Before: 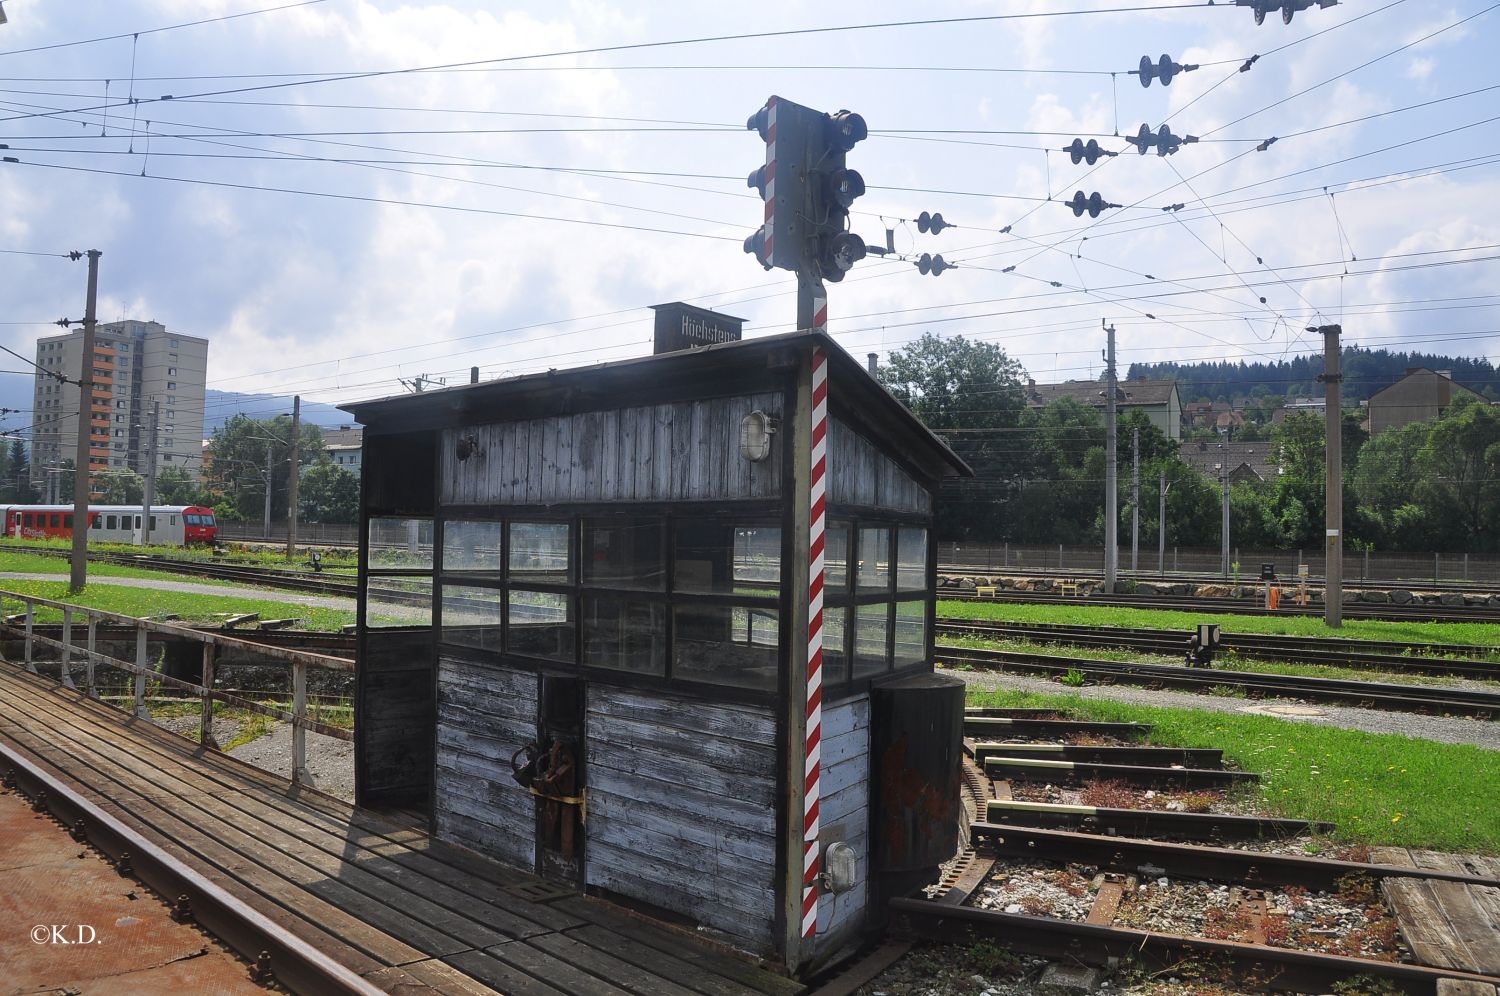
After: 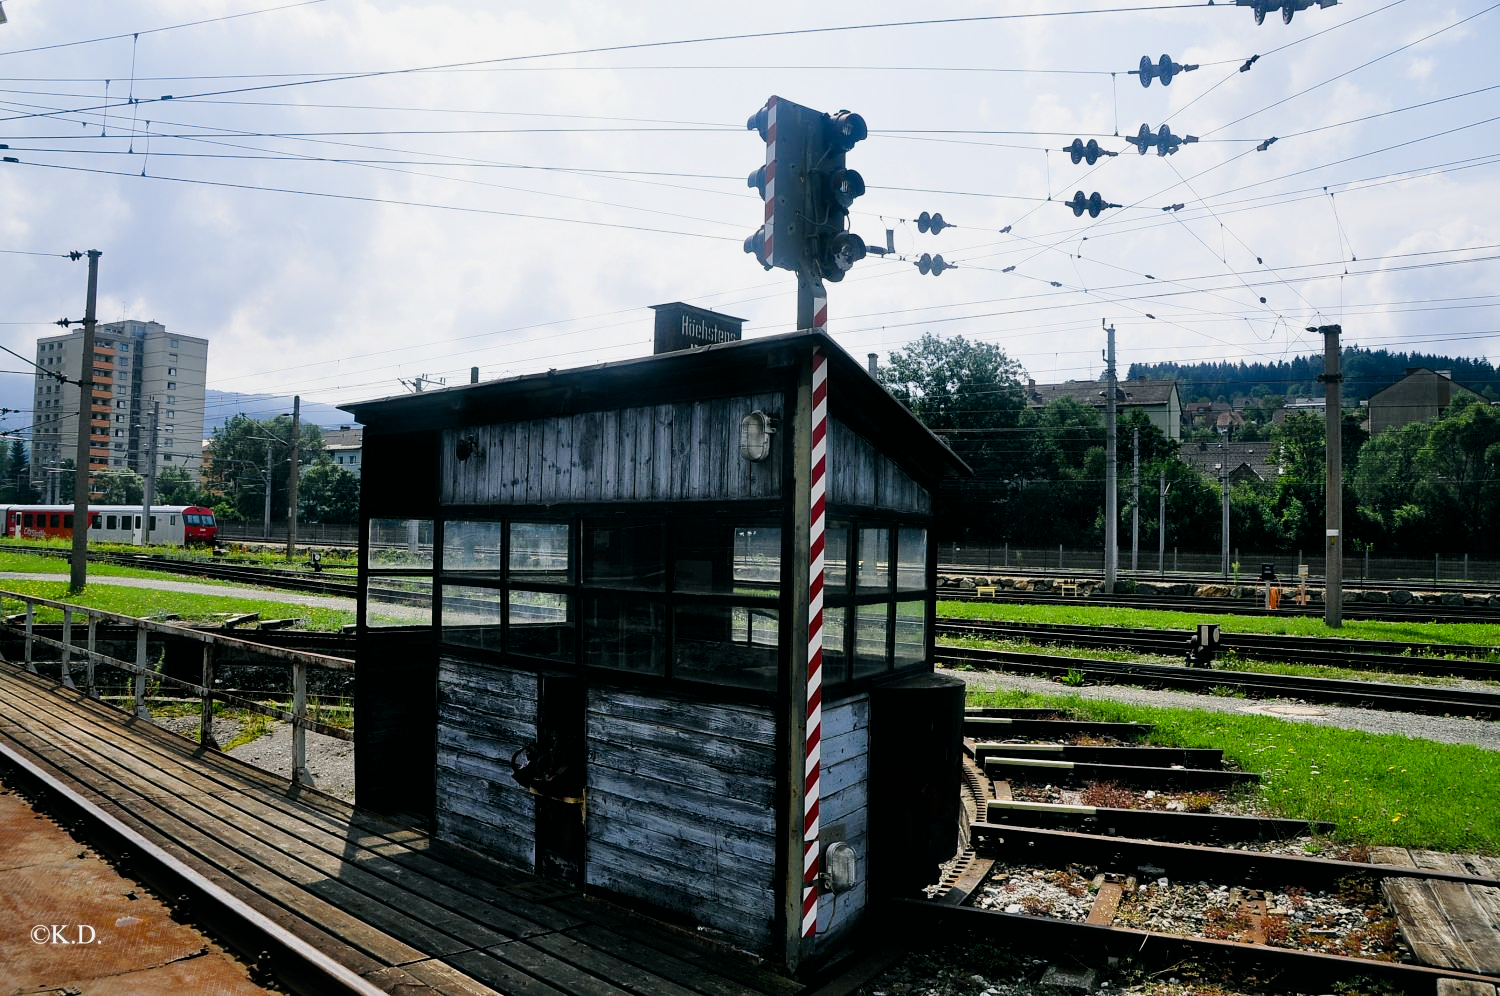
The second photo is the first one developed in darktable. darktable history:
filmic rgb: black relative exposure -5.02 EV, white relative exposure 3.97 EV, hardness 2.88, contrast 1.186, highlights saturation mix -30.01%
color balance rgb: shadows lift › chroma 2.002%, shadows lift › hue 220.81°, global offset › luminance -0.348%, global offset › chroma 0.108%, global offset › hue 167.21°, perceptual saturation grading › global saturation 20%, perceptual saturation grading › highlights -25.318%, perceptual saturation grading › shadows 50.513%, perceptual brilliance grading › global brilliance 15.565%, perceptual brilliance grading › shadows -34.327%
